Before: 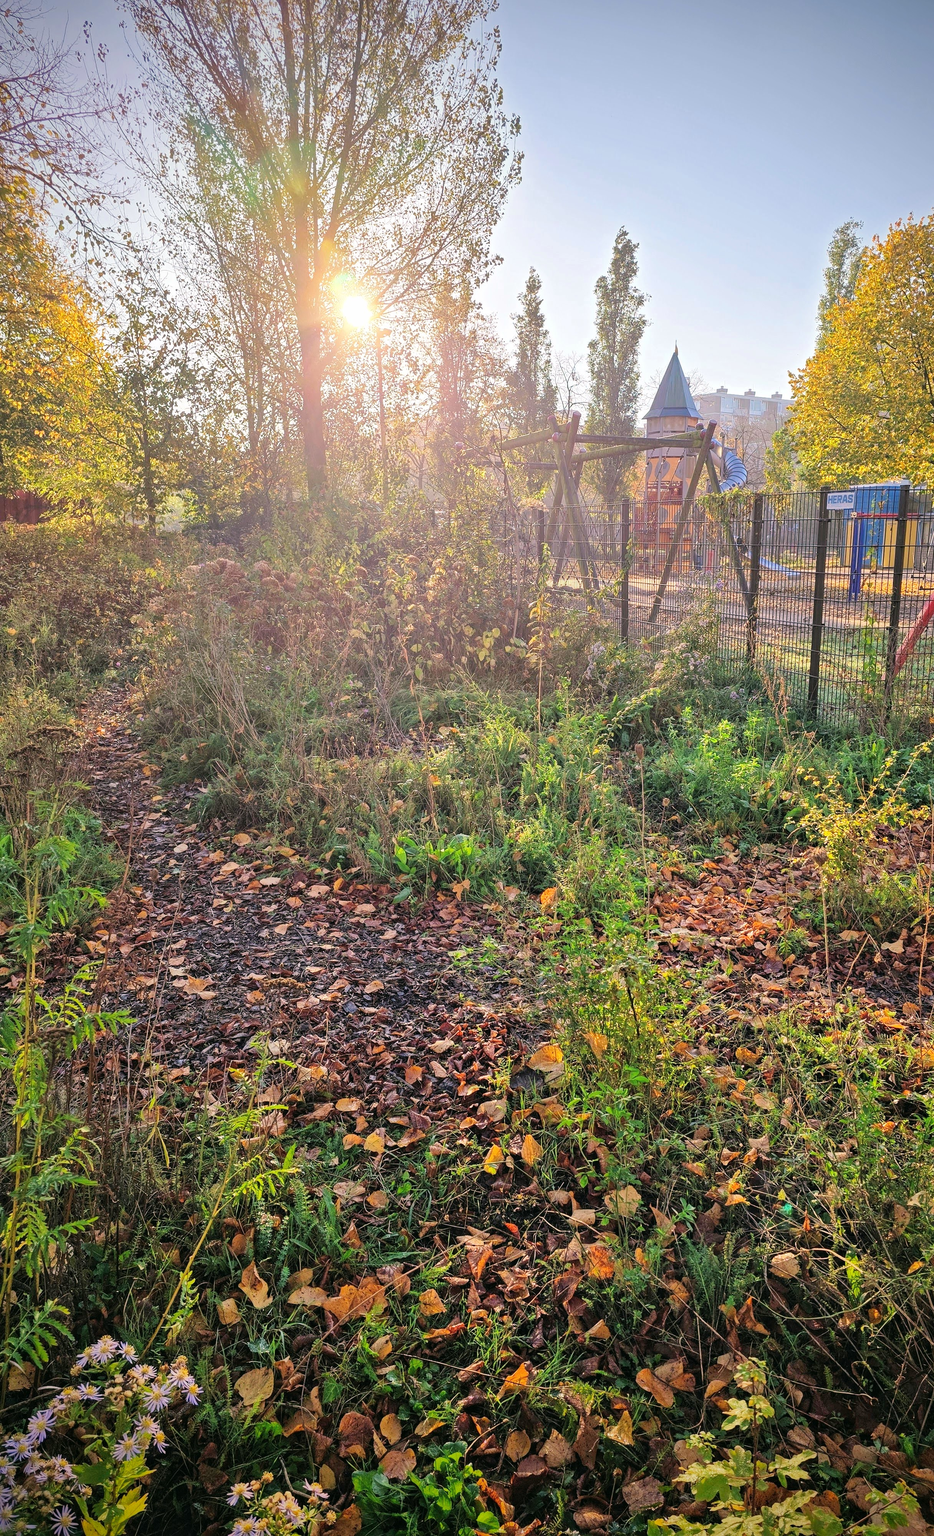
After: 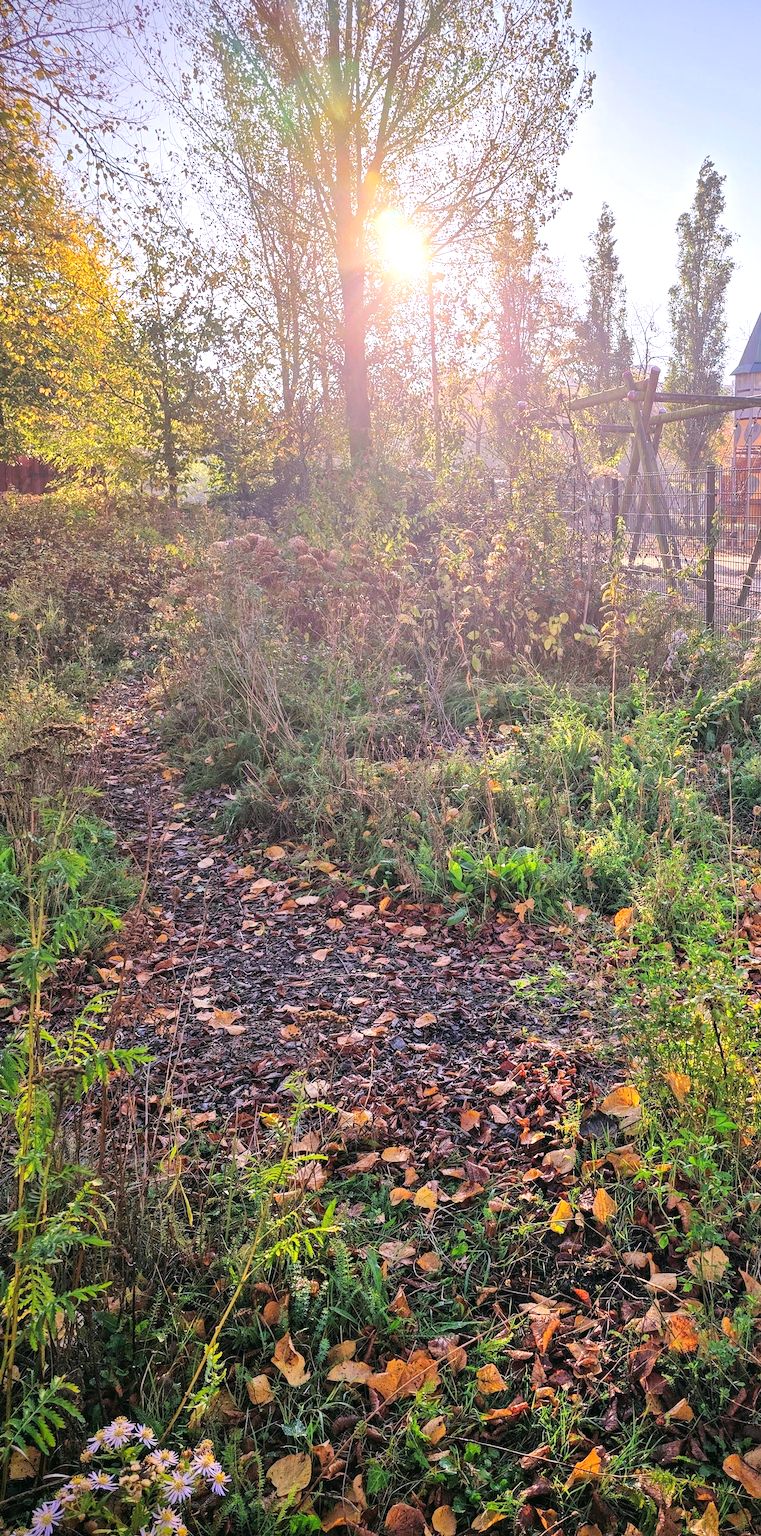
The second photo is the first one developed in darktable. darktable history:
crop: top 5.803%, right 27.864%, bottom 5.804%
white balance: red 1.004, blue 1.096
exposure: exposure 0.2 EV, compensate highlight preservation false
